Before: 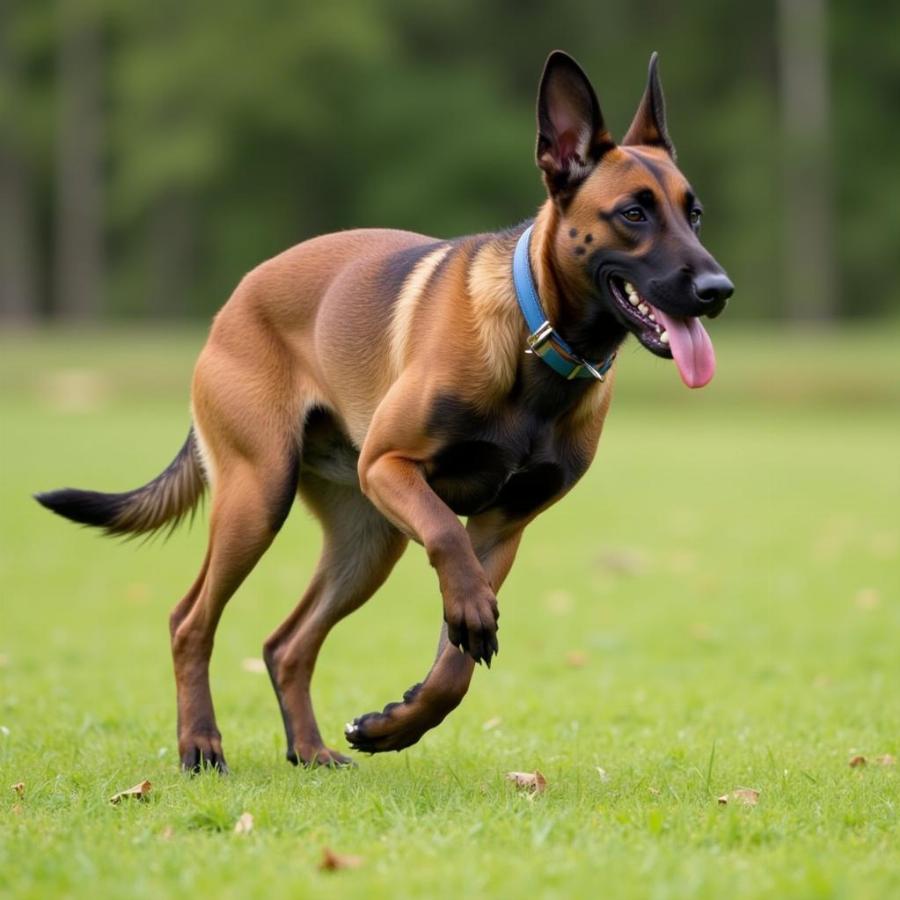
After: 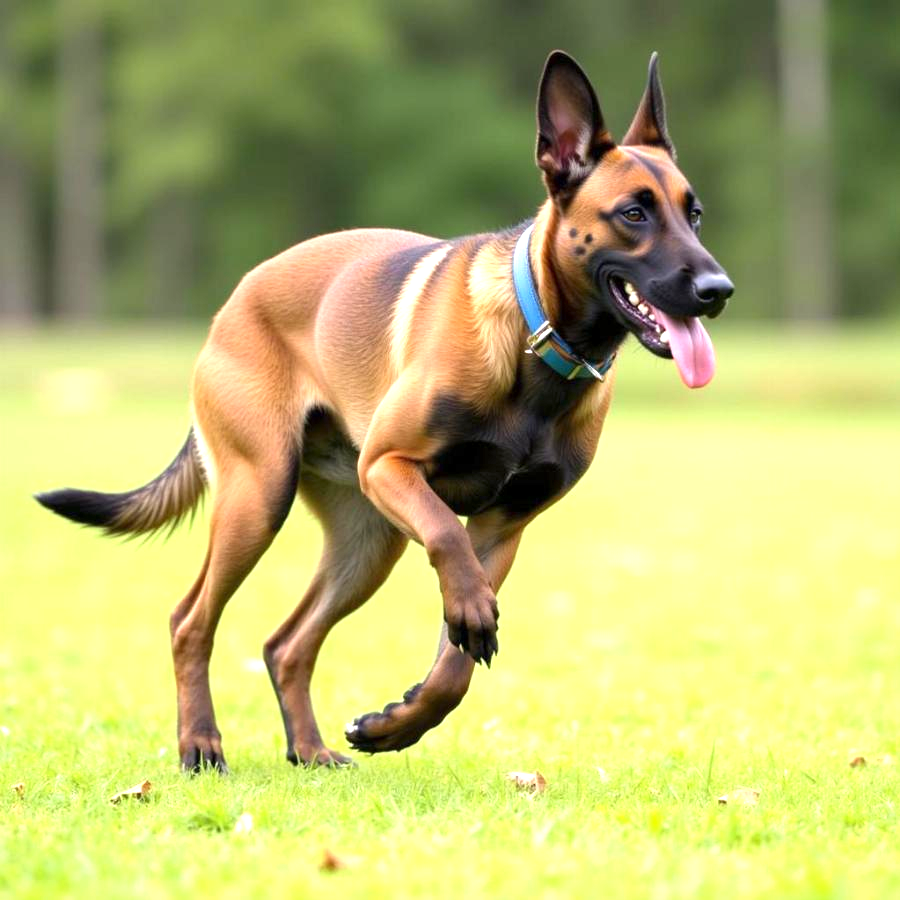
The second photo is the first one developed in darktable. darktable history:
exposure: exposure 1.135 EV, compensate highlight preservation false
